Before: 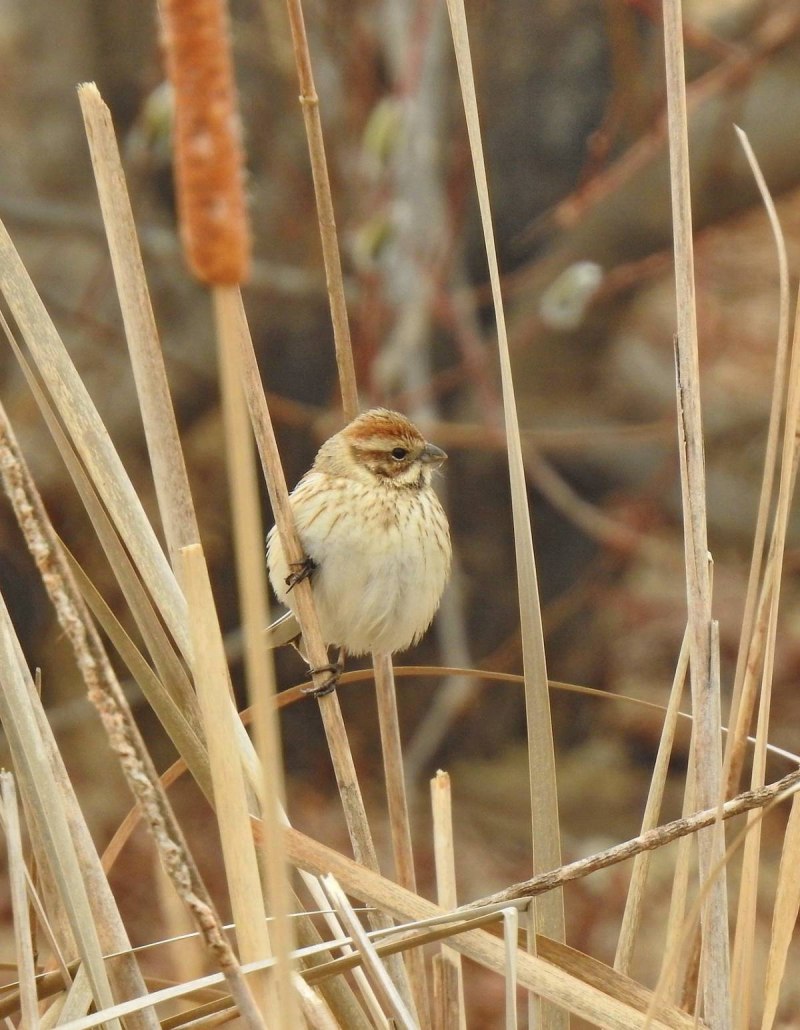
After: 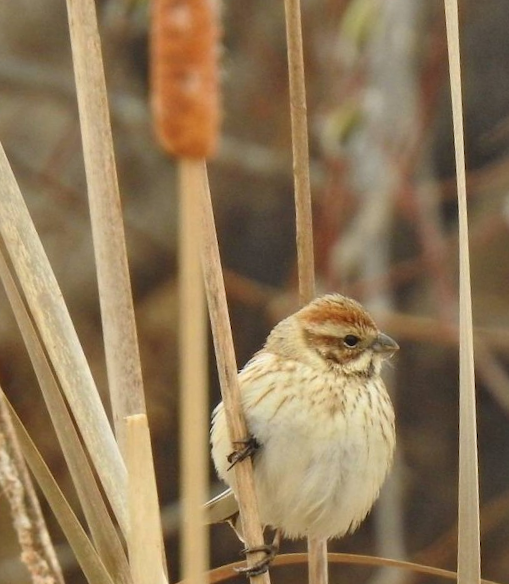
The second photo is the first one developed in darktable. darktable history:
crop and rotate: angle -4.7°, left 2.239%, top 7.048%, right 27.634%, bottom 30.403%
